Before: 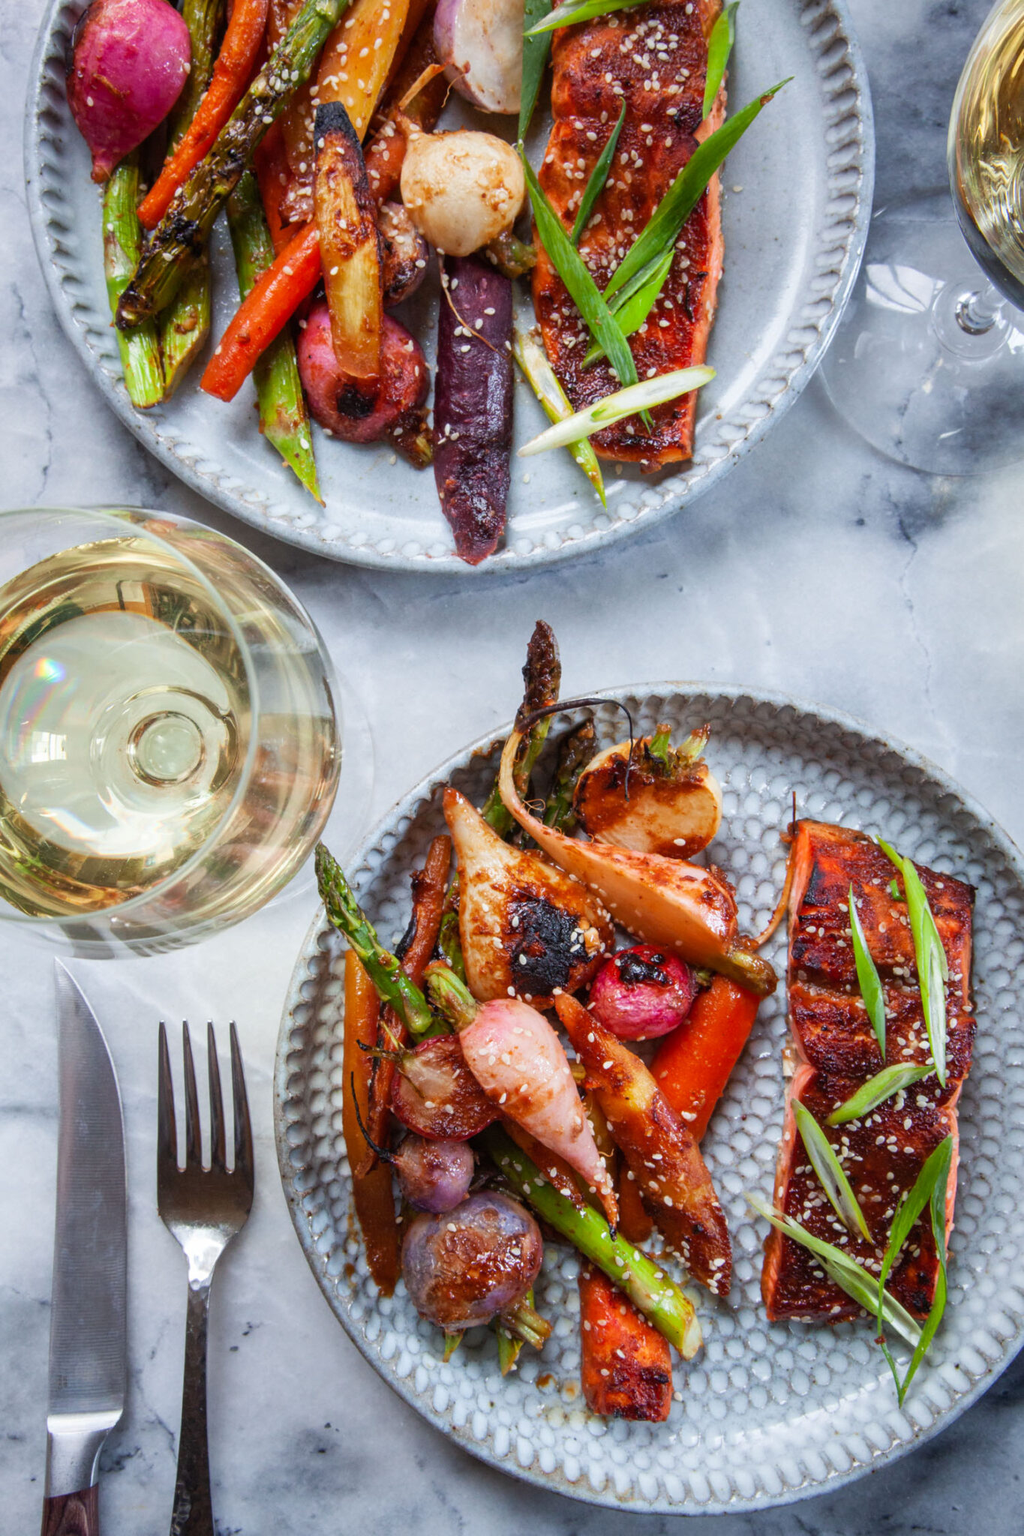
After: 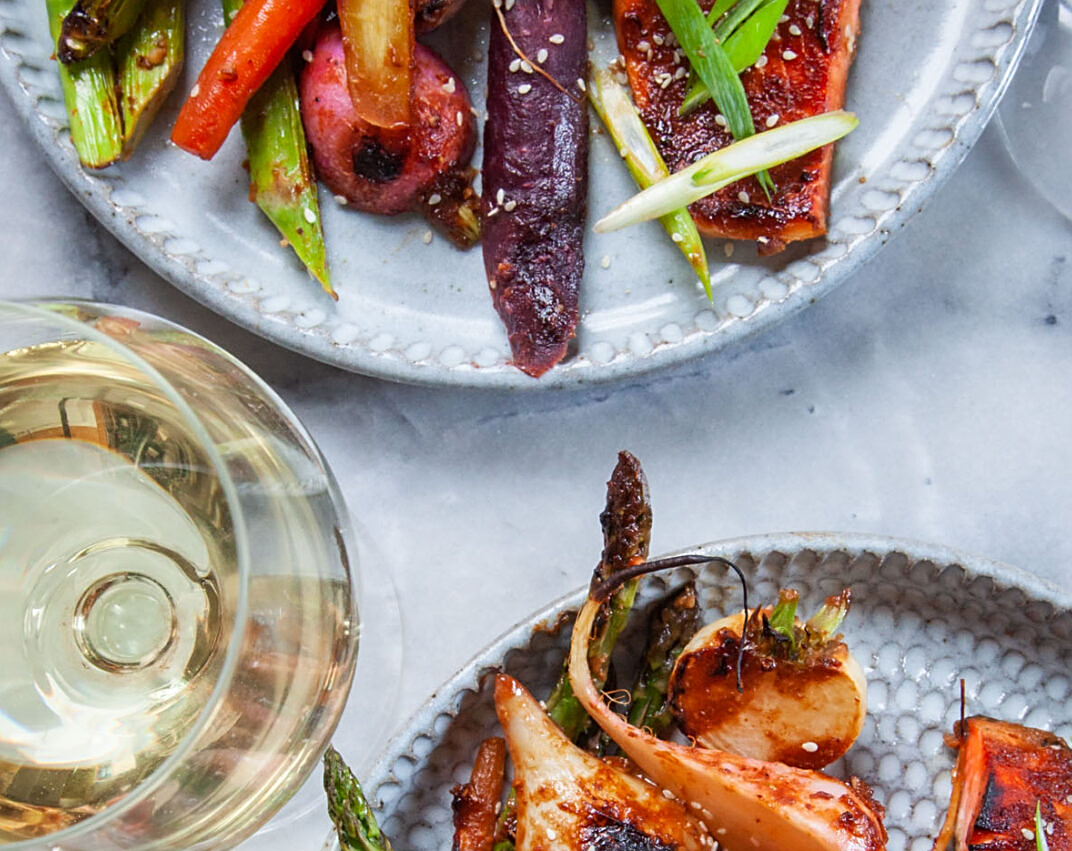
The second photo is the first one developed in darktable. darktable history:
sharpen: on, module defaults
crop: left 7.036%, top 18.398%, right 14.379%, bottom 40.043%
